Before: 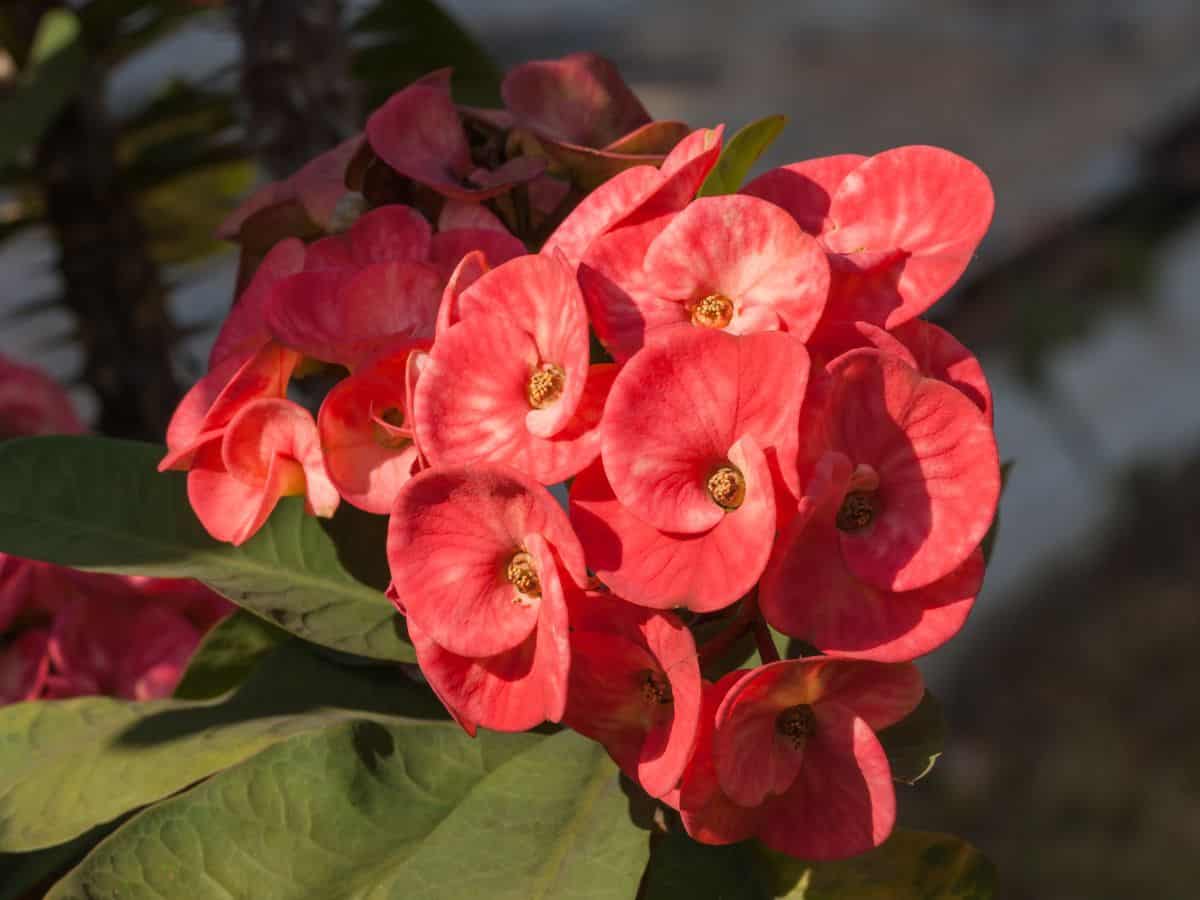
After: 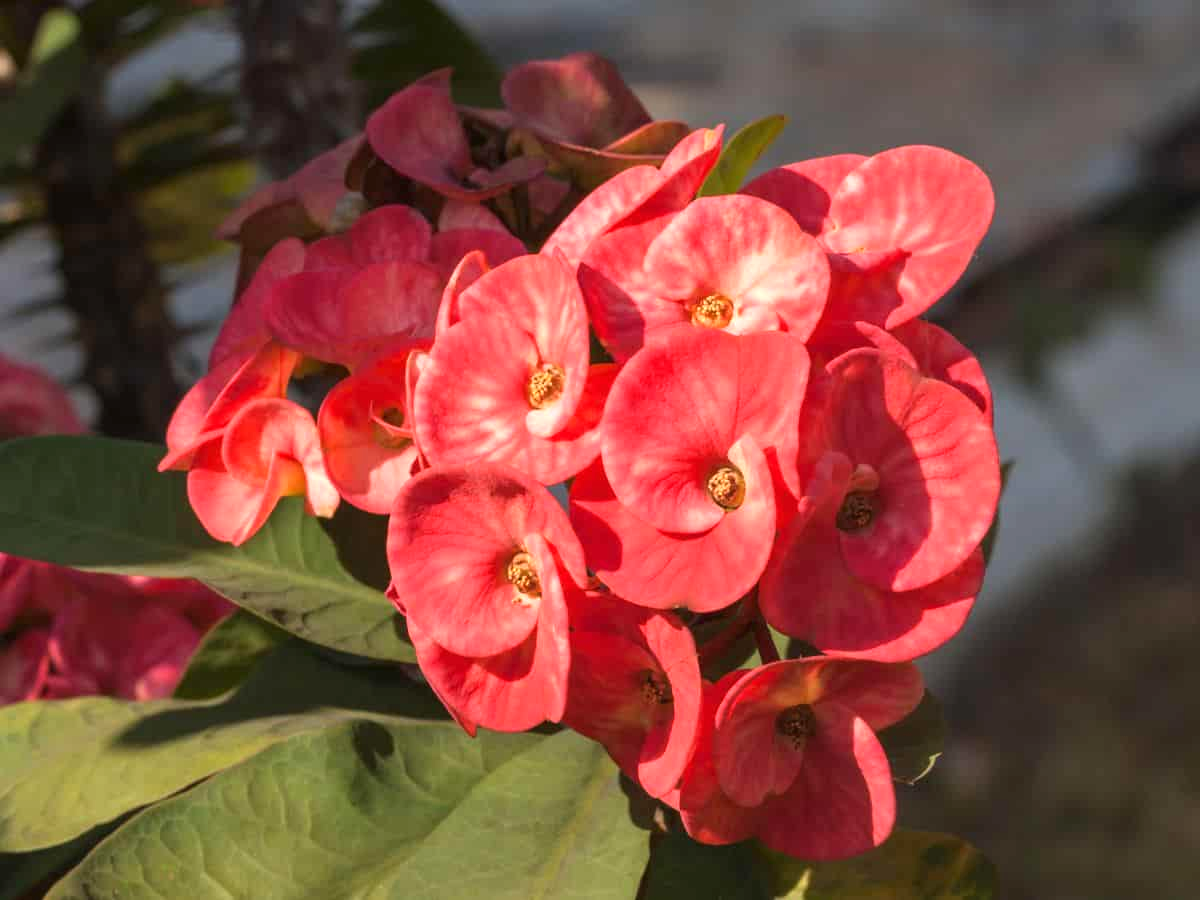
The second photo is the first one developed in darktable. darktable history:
exposure: black level correction 0, exposure 0.597 EV, compensate exposure bias true, compensate highlight preservation false
